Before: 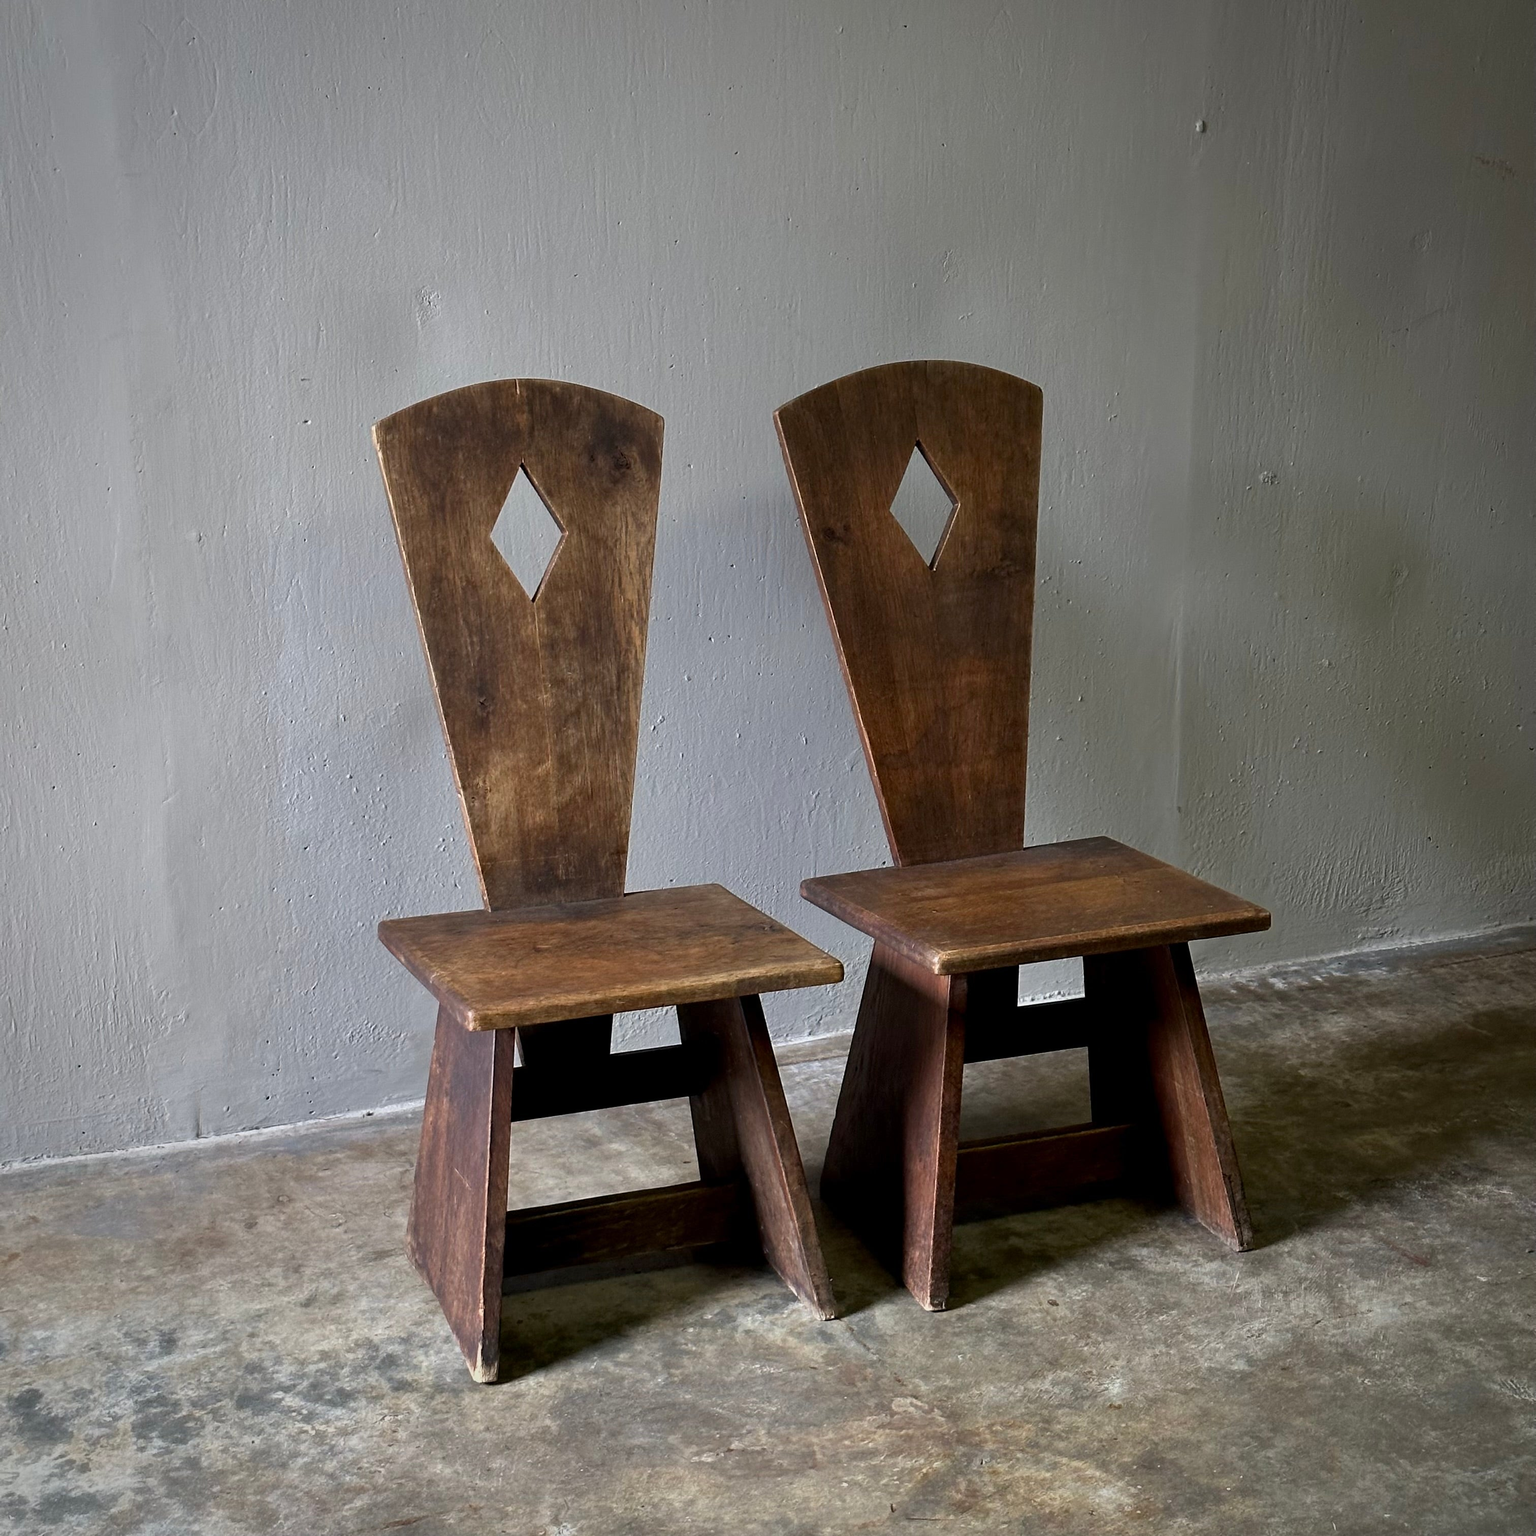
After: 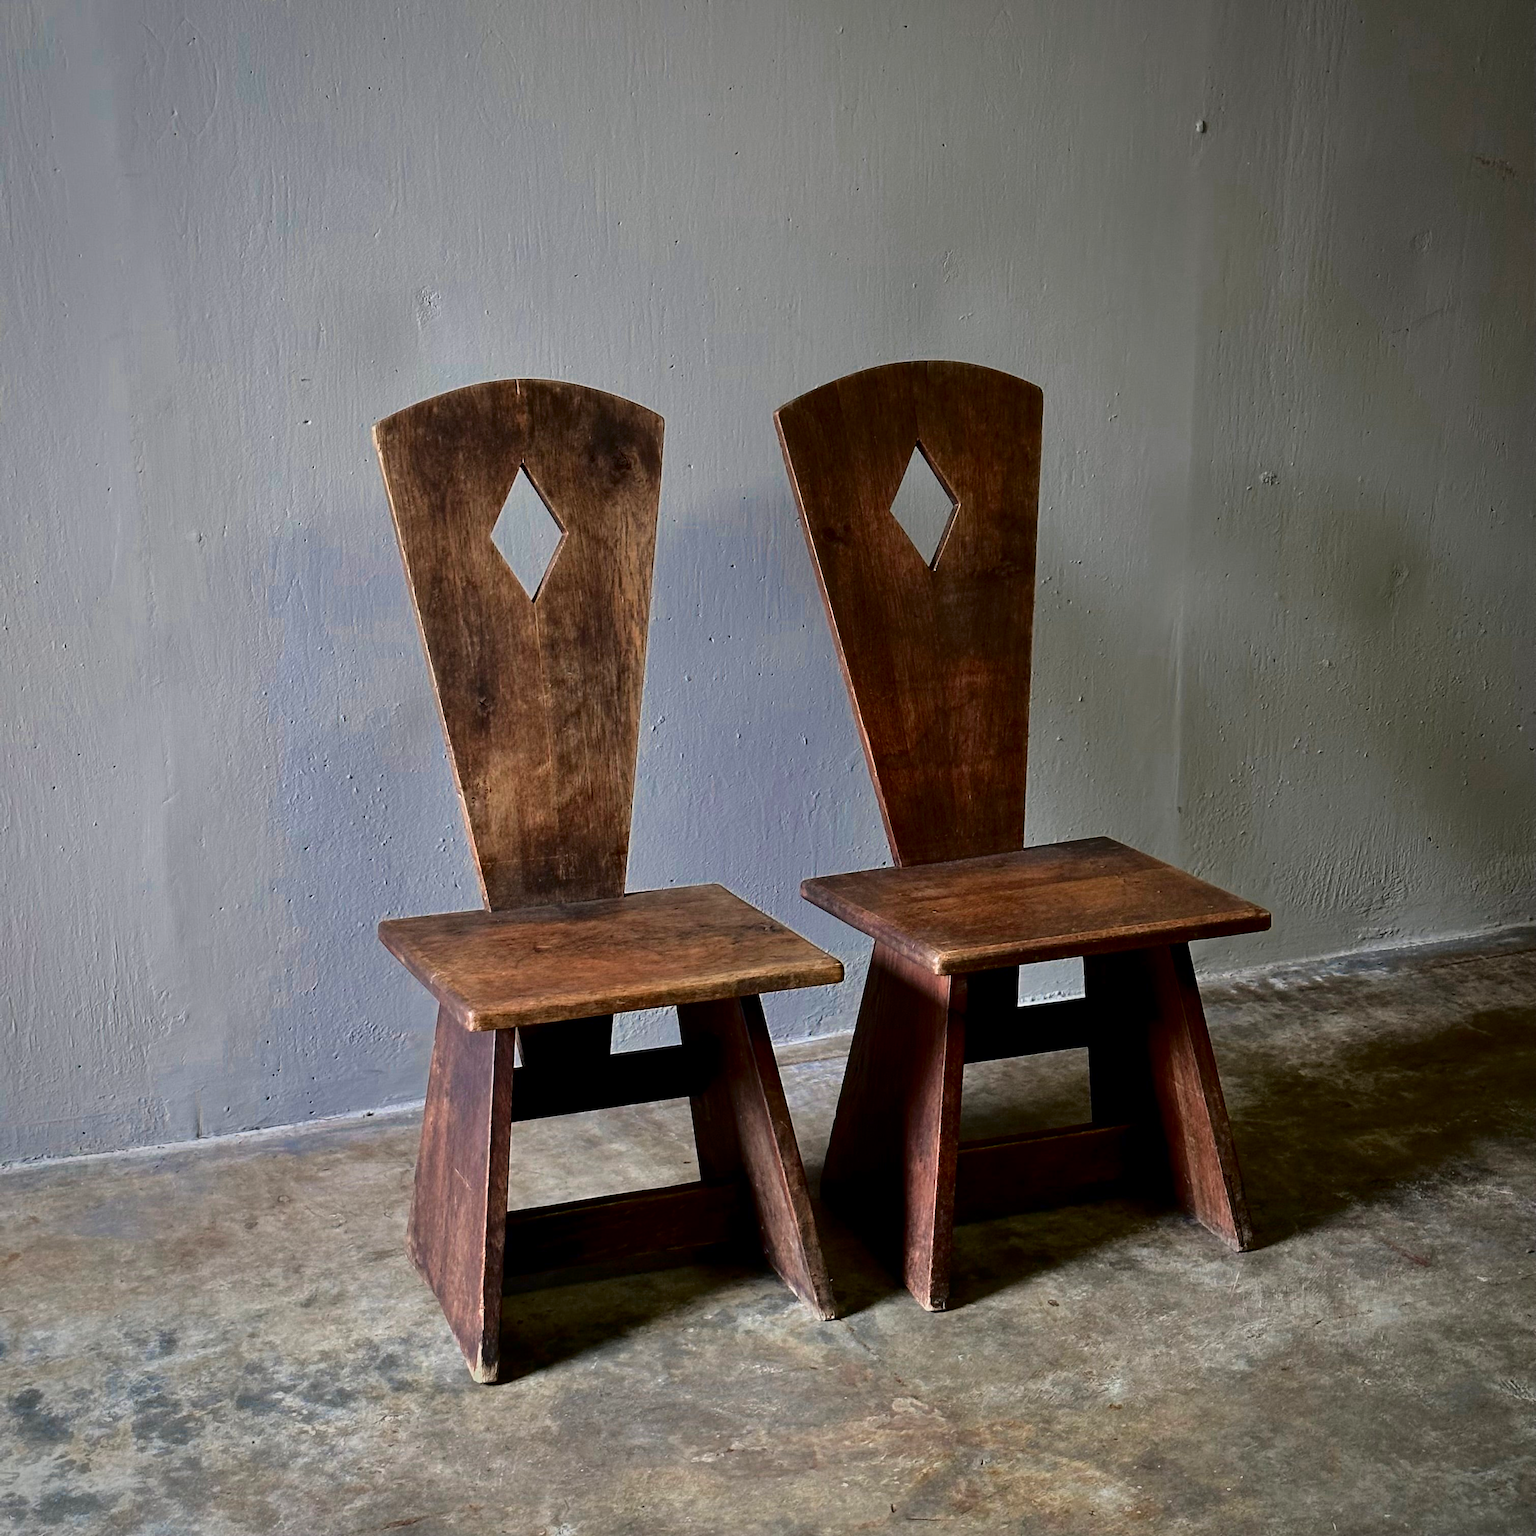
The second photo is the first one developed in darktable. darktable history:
shadows and highlights: shadows 20.91, highlights -35.45, soften with gaussian
fill light: exposure -2 EV, width 8.6
color zones: curves: ch0 [(0, 0.553) (0.123, 0.58) (0.23, 0.419) (0.468, 0.155) (0.605, 0.132) (0.723, 0.063) (0.833, 0.172) (0.921, 0.468)]; ch1 [(0.025, 0.645) (0.229, 0.584) (0.326, 0.551) (0.537, 0.446) (0.599, 0.911) (0.708, 1) (0.805, 0.944)]; ch2 [(0.086, 0.468) (0.254, 0.464) (0.638, 0.564) (0.702, 0.592) (0.768, 0.564)]
